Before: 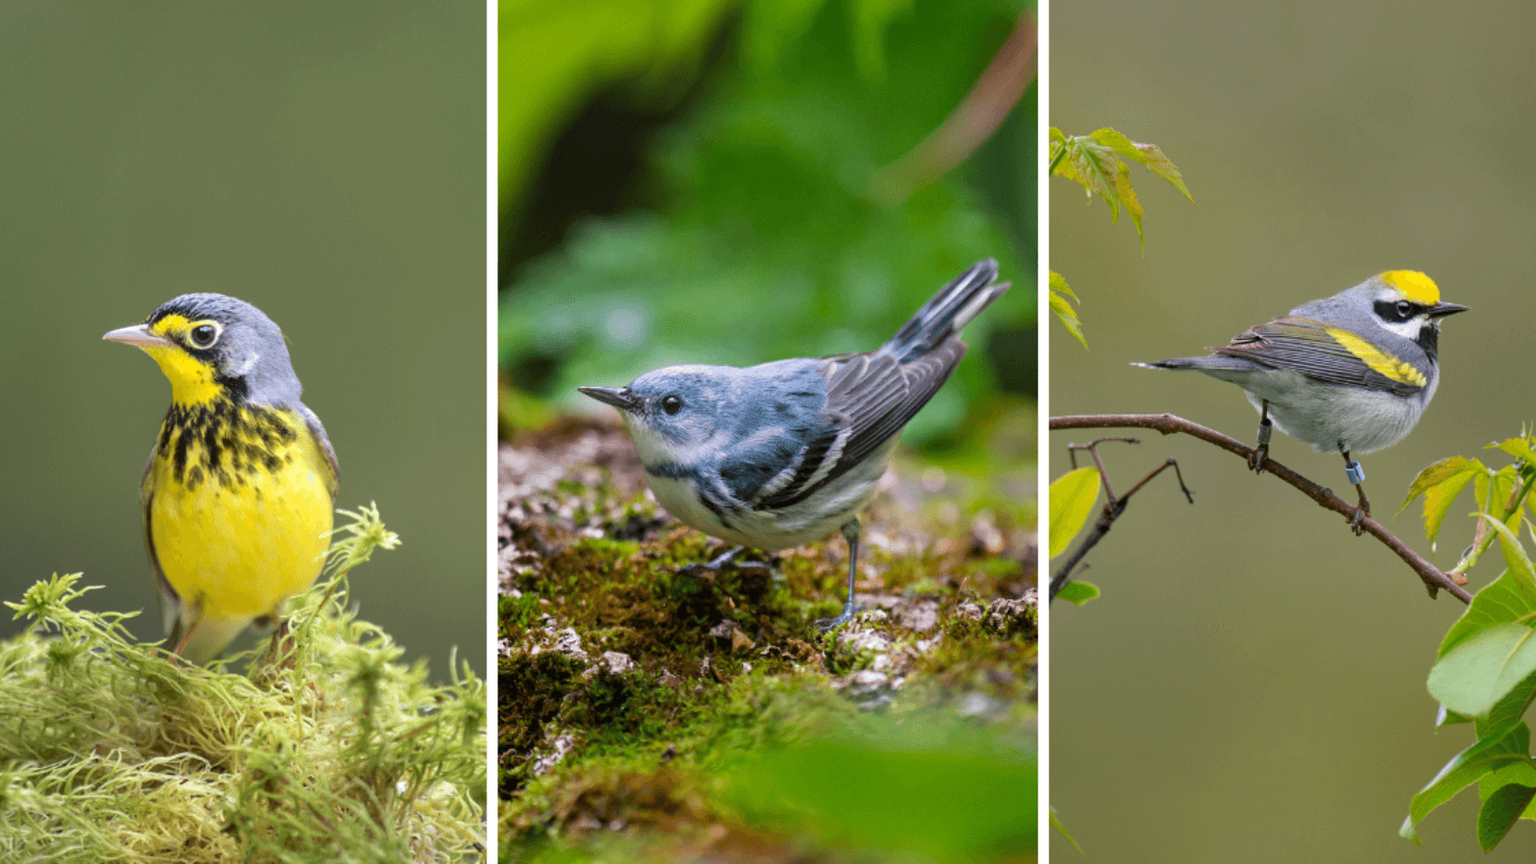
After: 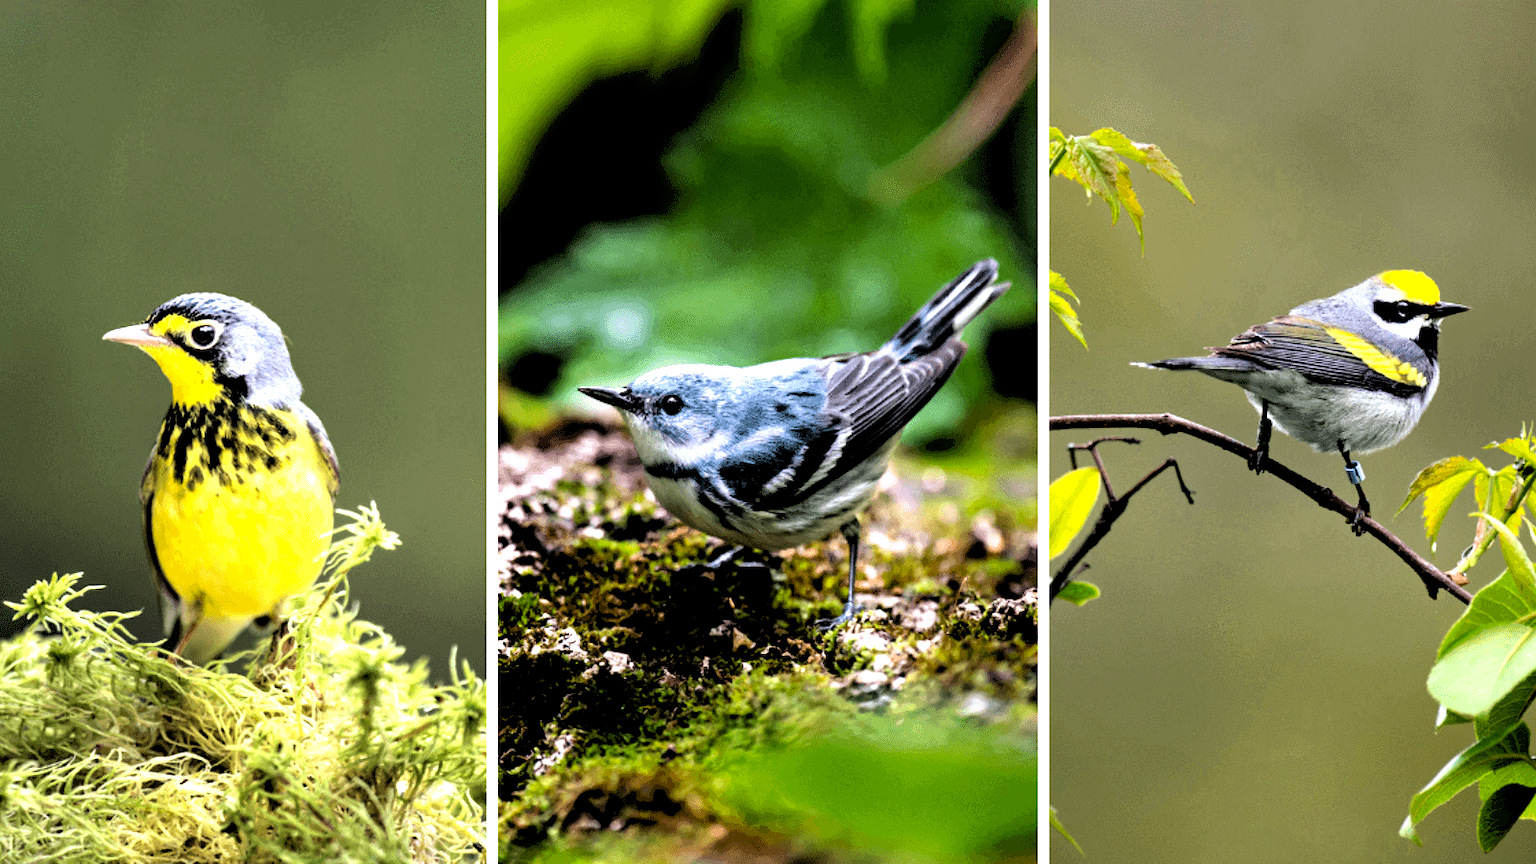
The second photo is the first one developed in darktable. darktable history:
tone equalizer: -8 EV -1.08 EV, -7 EV -1.01 EV, -6 EV -0.867 EV, -5 EV -0.578 EV, -3 EV 0.578 EV, -2 EV 0.867 EV, -1 EV 1.01 EV, +0 EV 1.08 EV, edges refinement/feathering 500, mask exposure compensation -1.57 EV, preserve details no
rgb levels: levels [[0.034, 0.472, 0.904], [0, 0.5, 1], [0, 0.5, 1]]
haze removal: compatibility mode true, adaptive false
